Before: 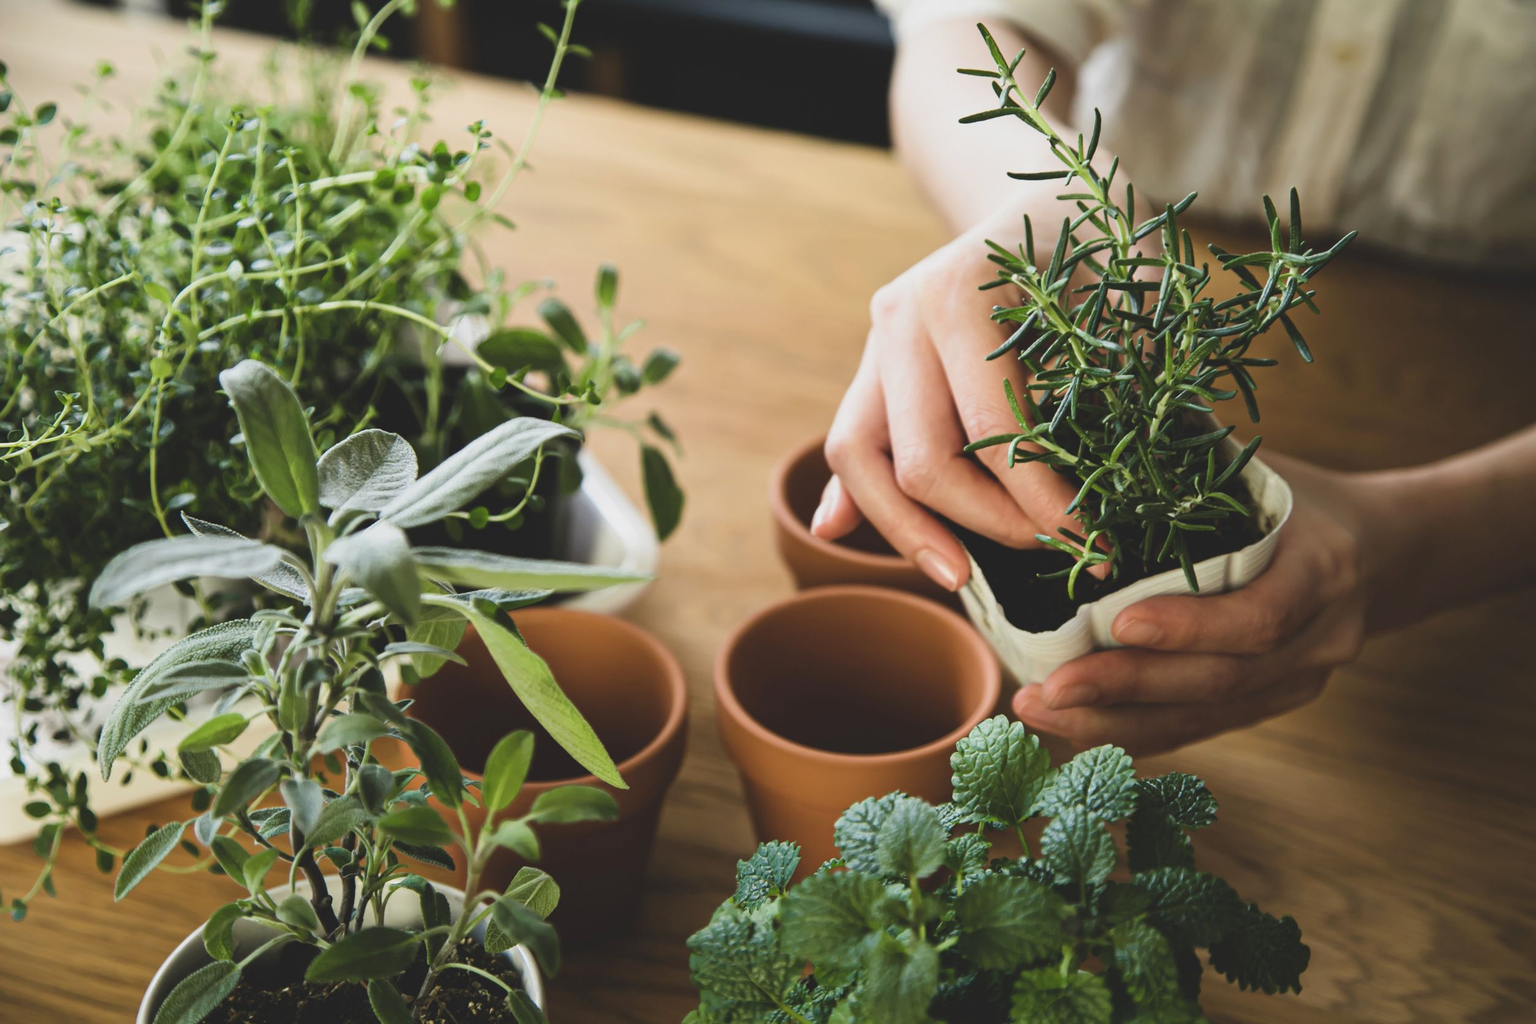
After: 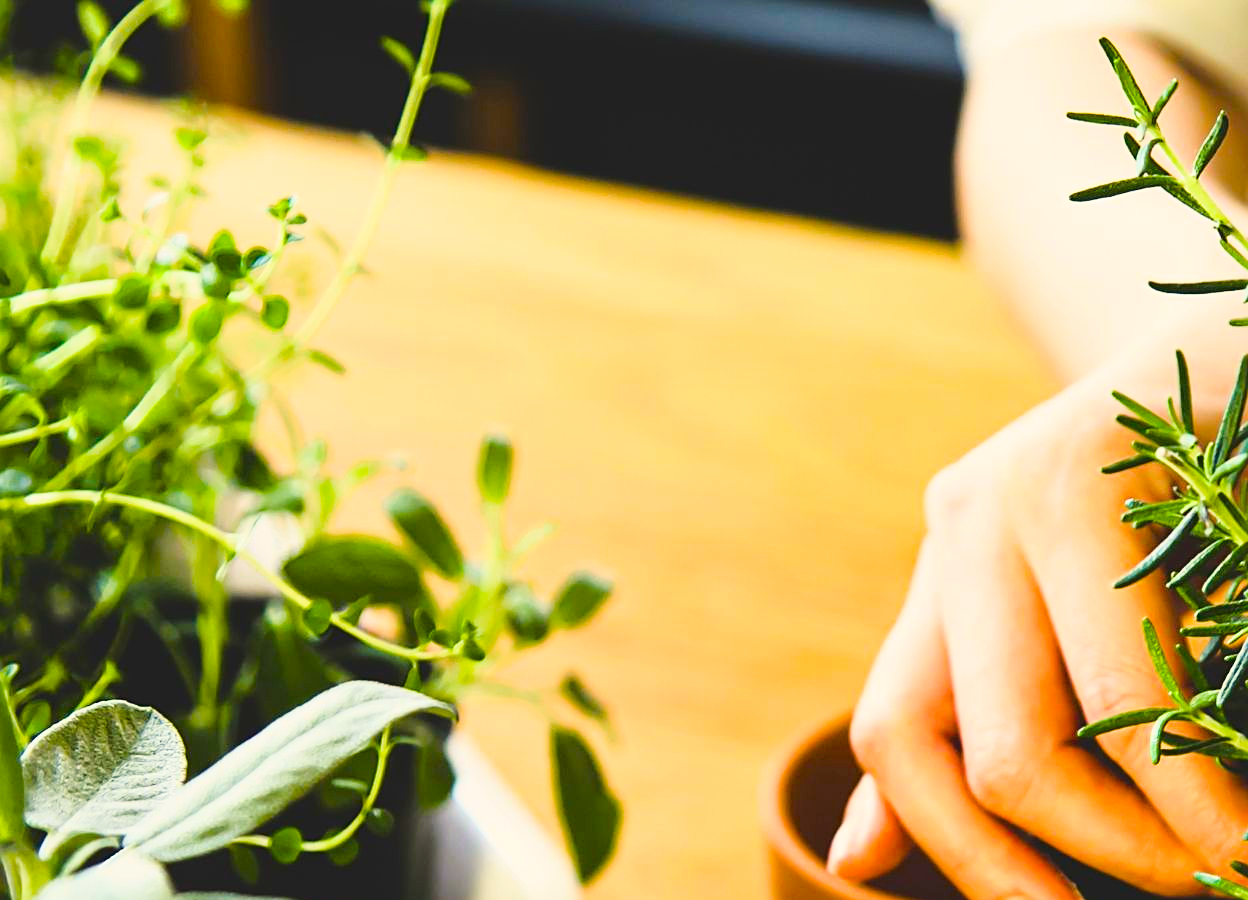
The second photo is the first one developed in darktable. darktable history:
sharpen: on, module defaults
base curve: curves: ch0 [(0, 0) (0.028, 0.03) (0.121, 0.232) (0.46, 0.748) (0.859, 0.968) (1, 1)]
crop: left 19.806%, right 30.419%, bottom 46.162%
color balance rgb: highlights gain › chroma 2.973%, highlights gain › hue 77.98°, linear chroma grading › global chroma 15.452%, perceptual saturation grading › global saturation 39.628%, perceptual saturation grading › highlights -25.774%, perceptual saturation grading › mid-tones 35.39%, perceptual saturation grading › shadows 35.298%, global vibrance 20%
